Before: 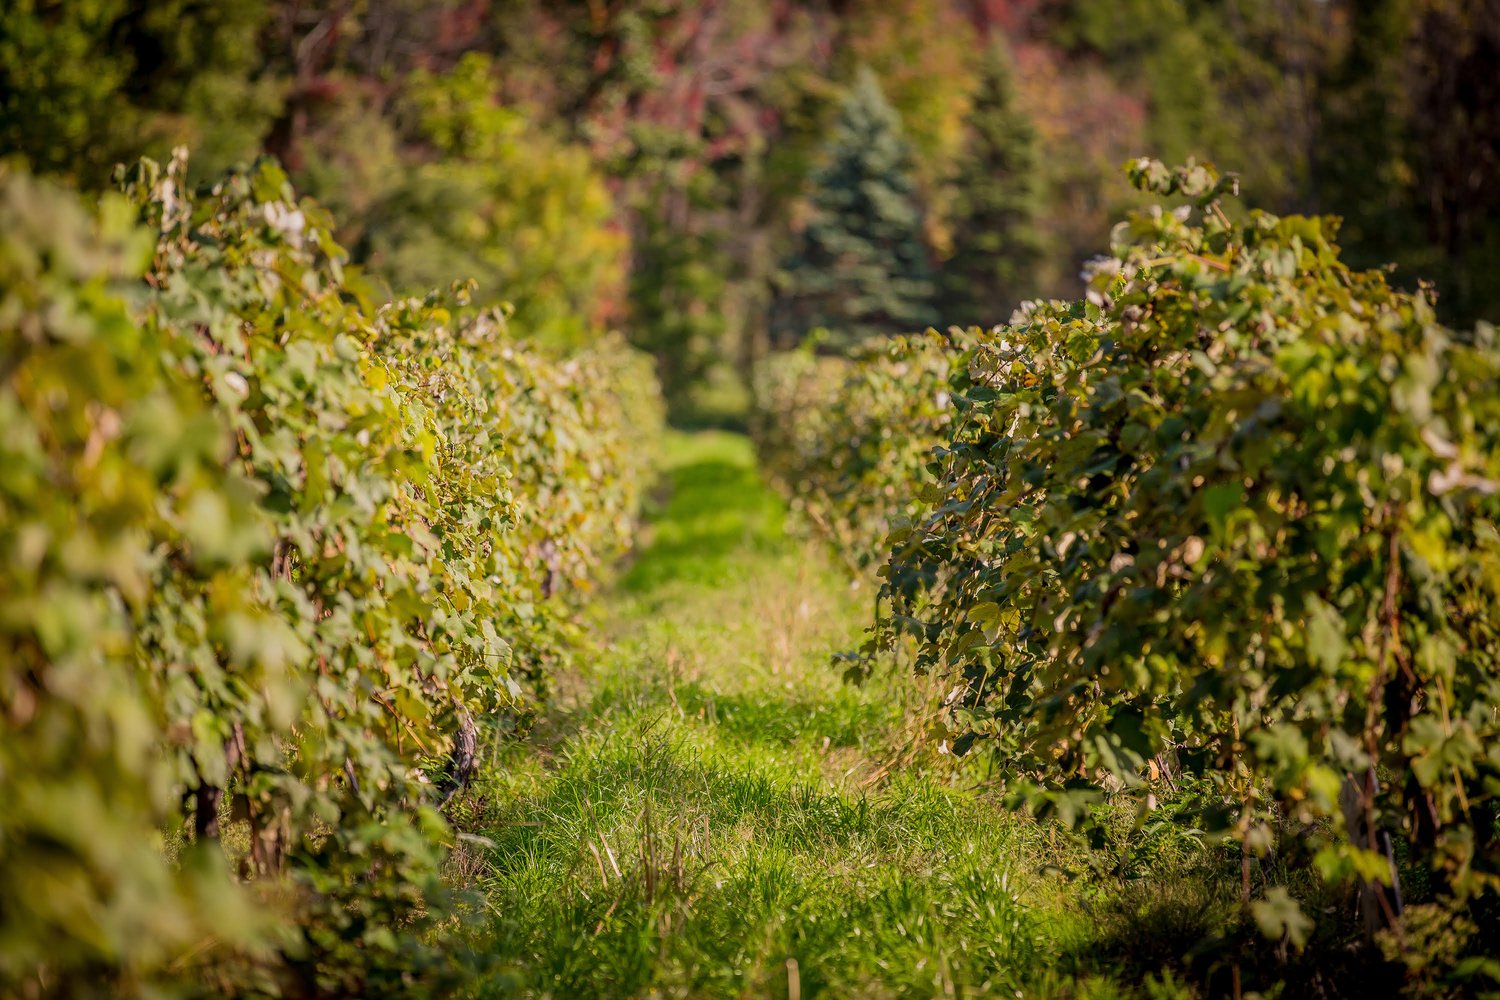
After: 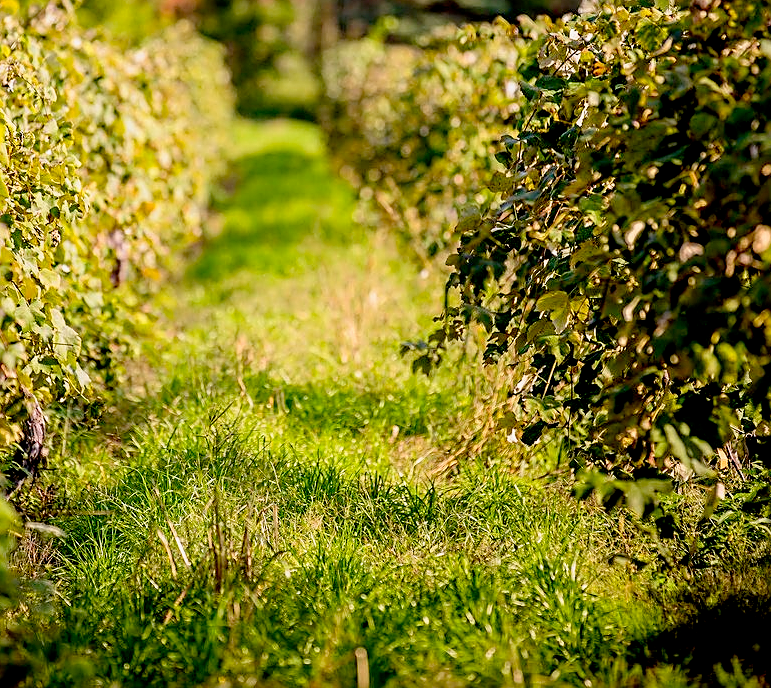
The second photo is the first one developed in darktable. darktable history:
sharpen: on, module defaults
crop and rotate: left 28.782%, top 31.14%, right 19.809%
base curve: curves: ch0 [(0.017, 0) (0.425, 0.441) (0.844, 0.933) (1, 1)], preserve colors none
tone curve: curves: ch0 [(0, 0) (0.062, 0.037) (0.142, 0.138) (0.359, 0.419) (0.469, 0.544) (0.634, 0.722) (0.839, 0.909) (0.998, 0.978)]; ch1 [(0, 0) (0.437, 0.408) (0.472, 0.47) (0.502, 0.503) (0.527, 0.523) (0.559, 0.573) (0.608, 0.665) (0.669, 0.748) (0.859, 0.899) (1, 1)]; ch2 [(0, 0) (0.33, 0.301) (0.421, 0.443) (0.473, 0.498) (0.502, 0.5) (0.535, 0.531) (0.575, 0.603) (0.608, 0.667) (1, 1)], preserve colors none
